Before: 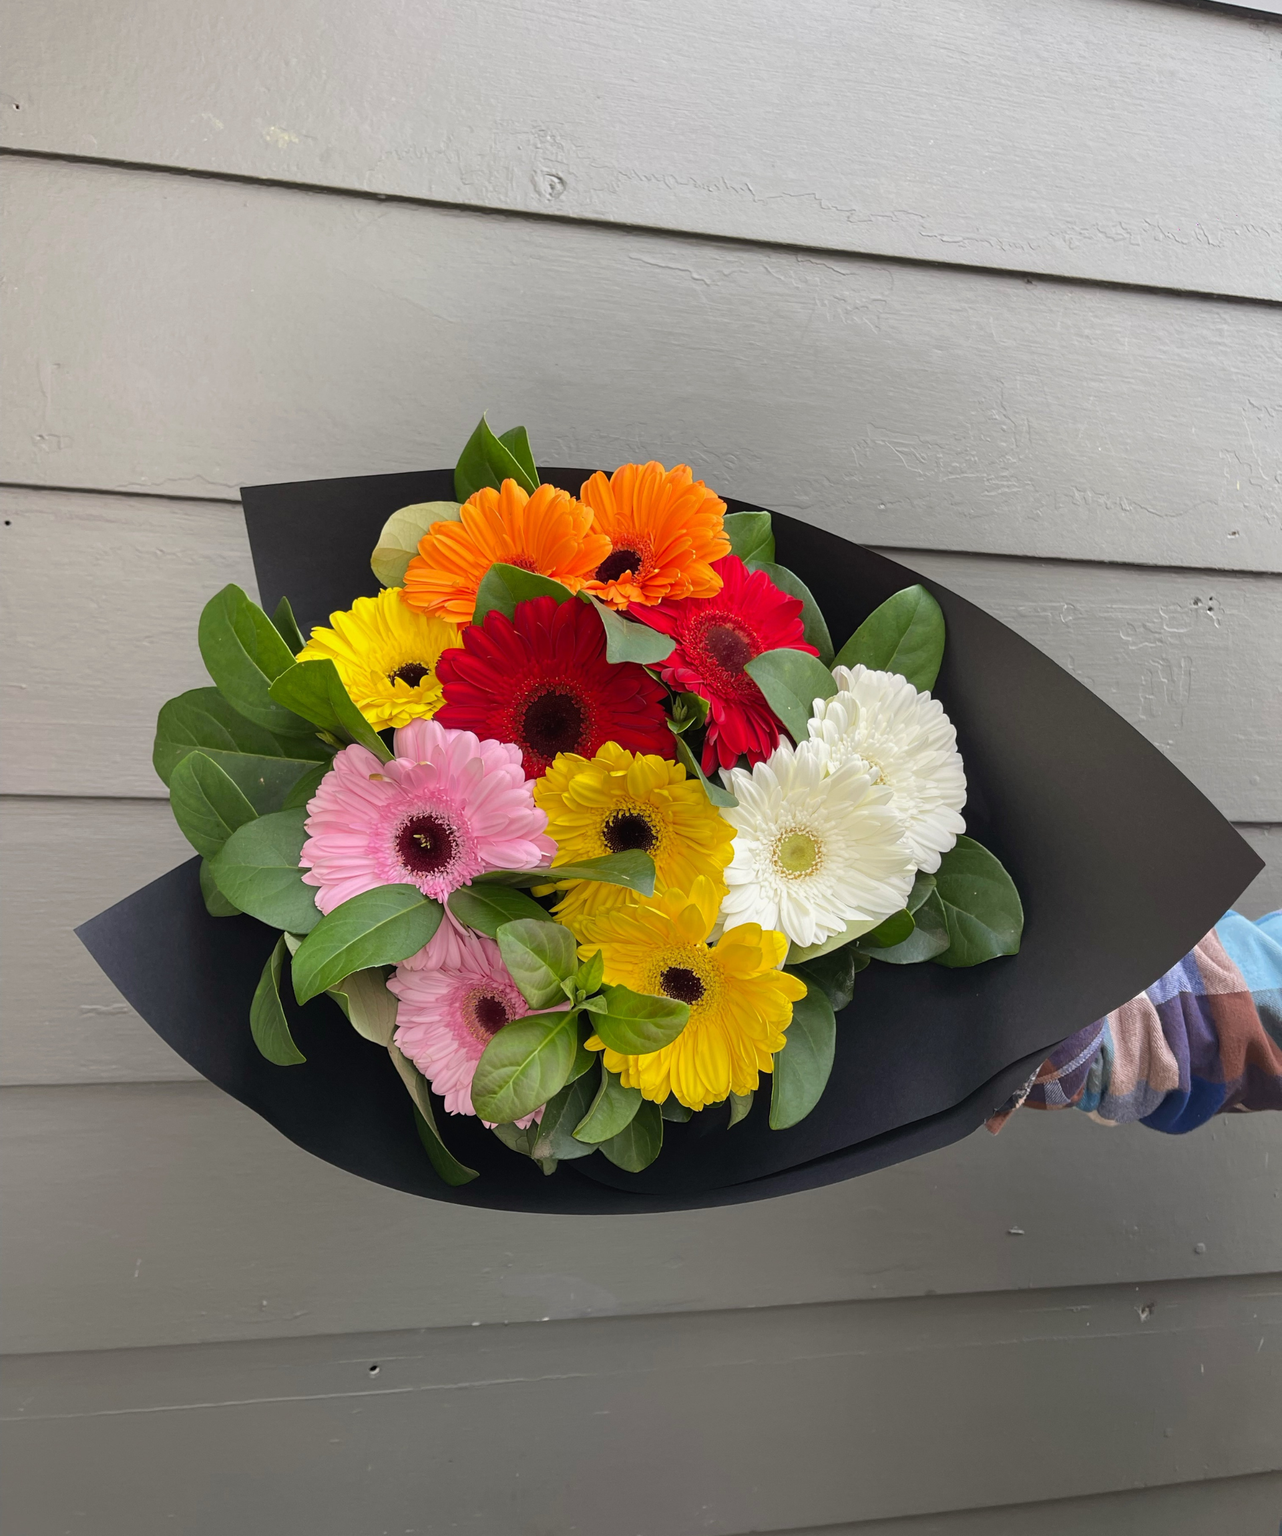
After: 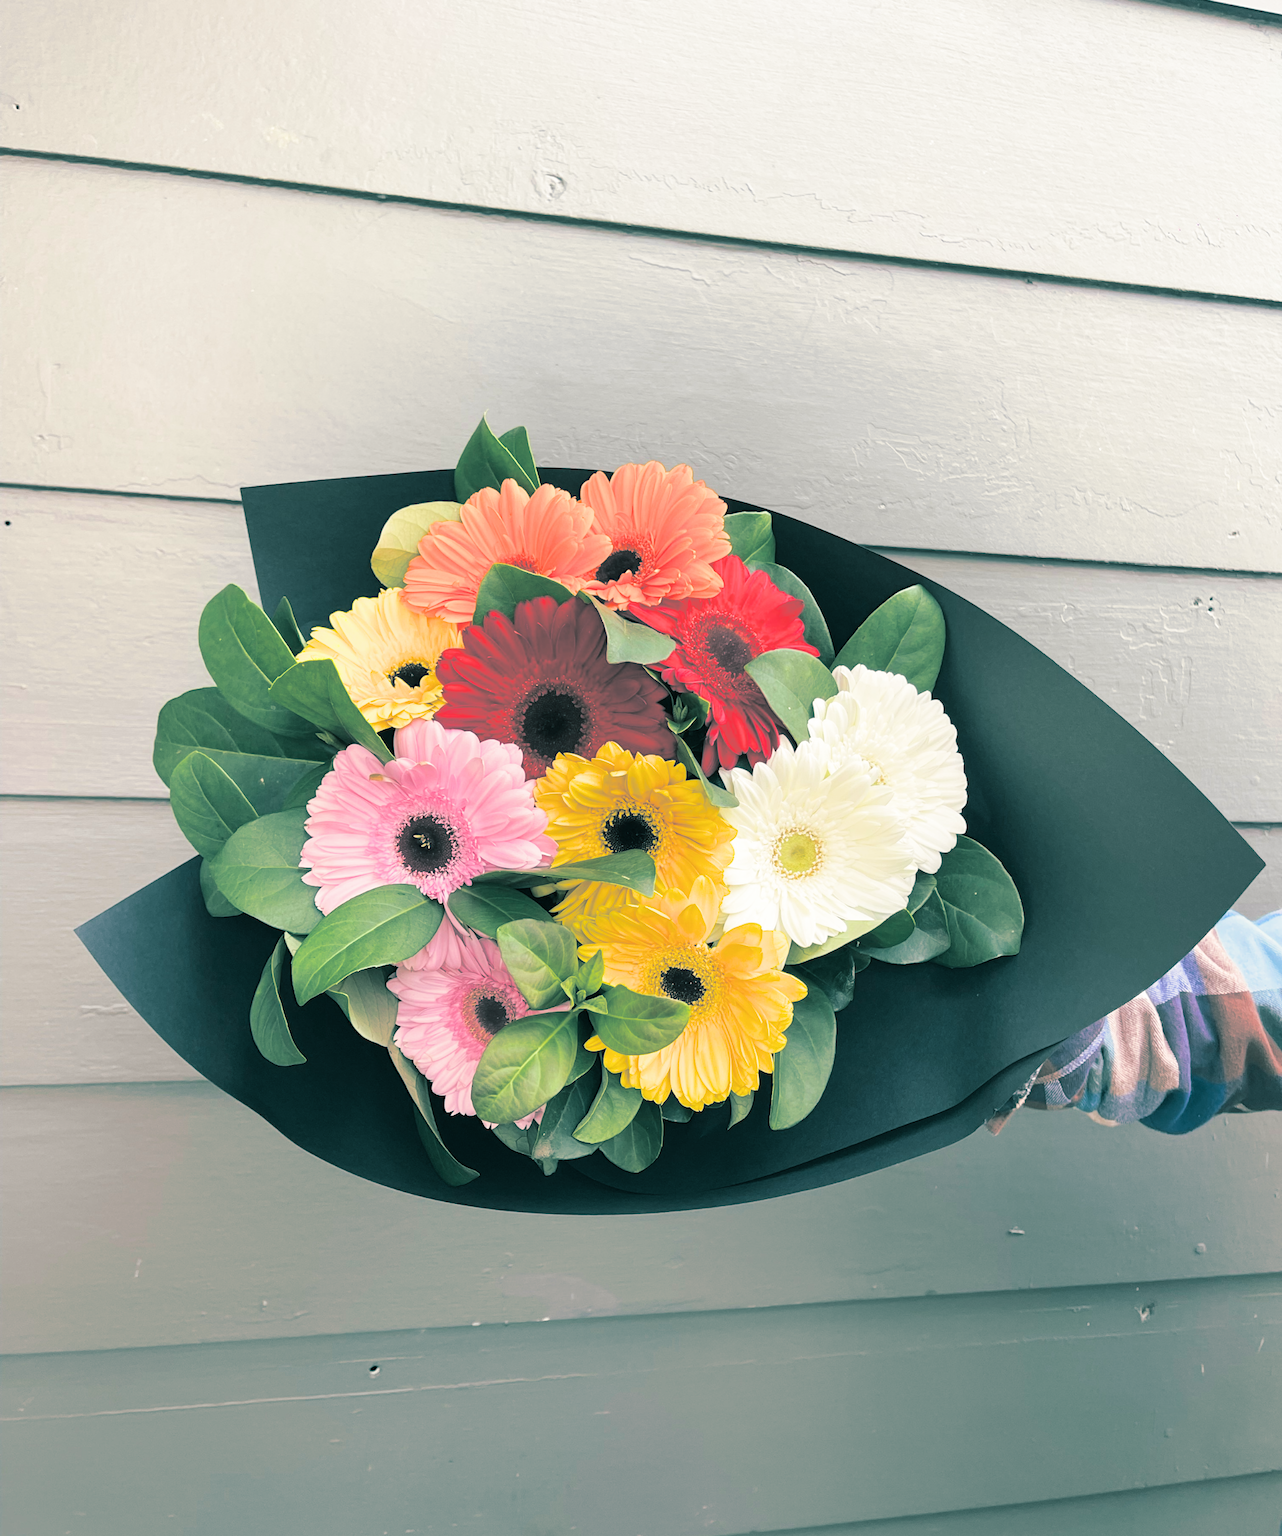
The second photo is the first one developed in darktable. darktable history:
filmic rgb: black relative exposure -14.19 EV, white relative exposure 3.39 EV, hardness 7.89, preserve chrominance max RGB
split-toning: shadows › hue 186.43°, highlights › hue 49.29°, compress 30.29%
exposure: black level correction 0, exposure 1 EV, compensate exposure bias true, compensate highlight preservation false
